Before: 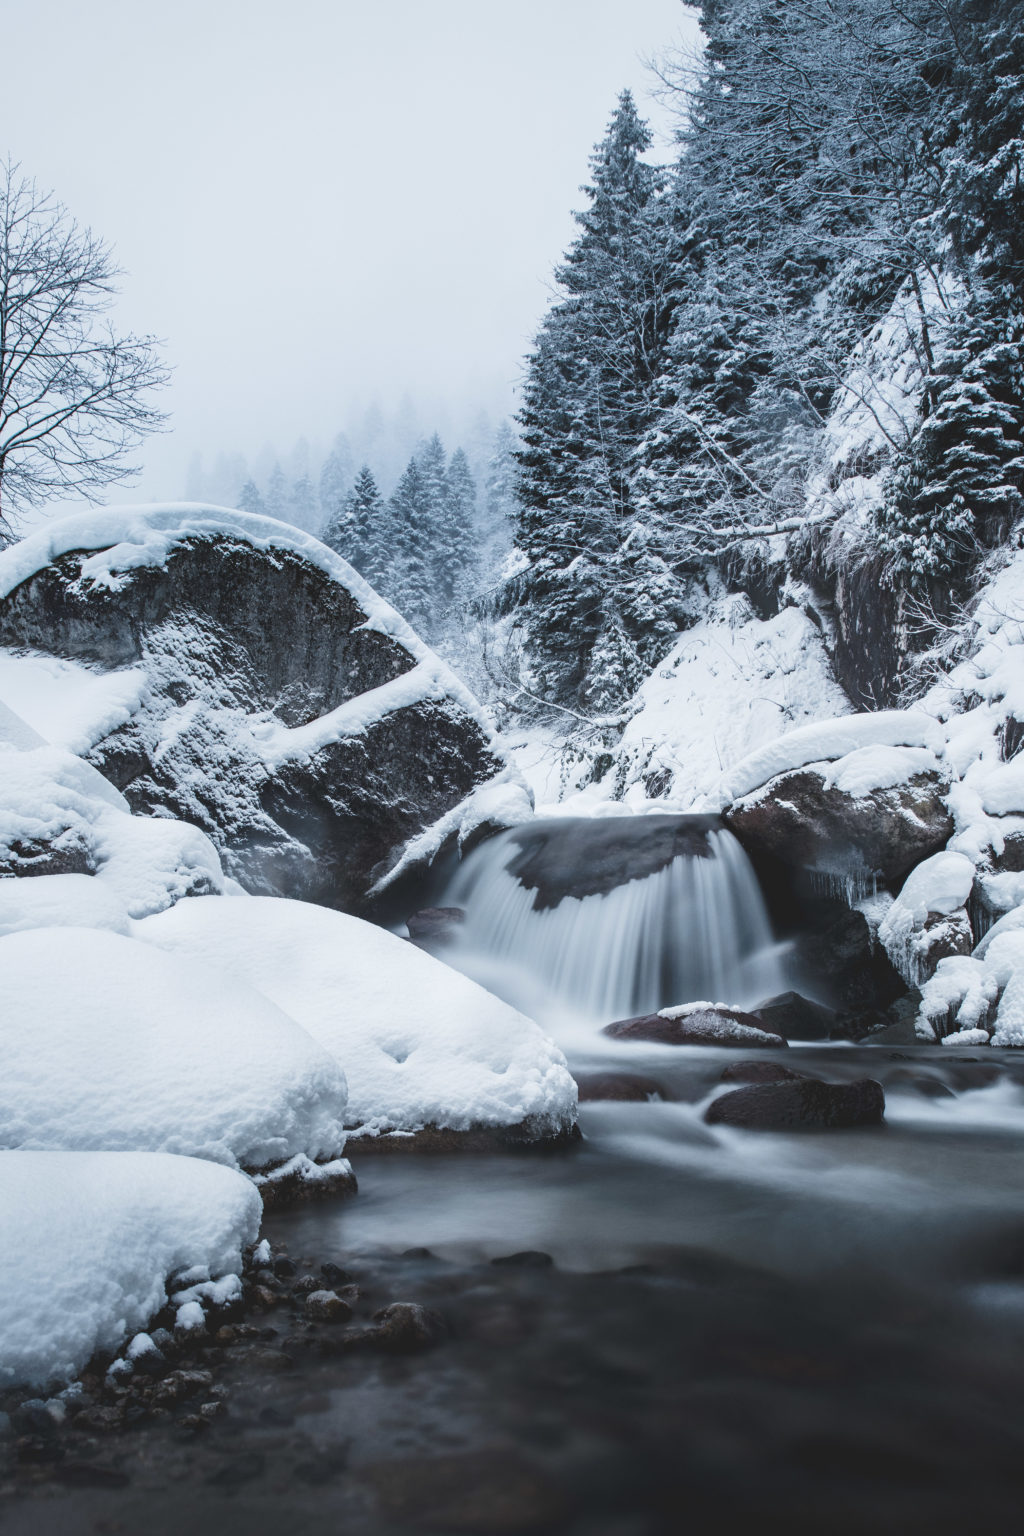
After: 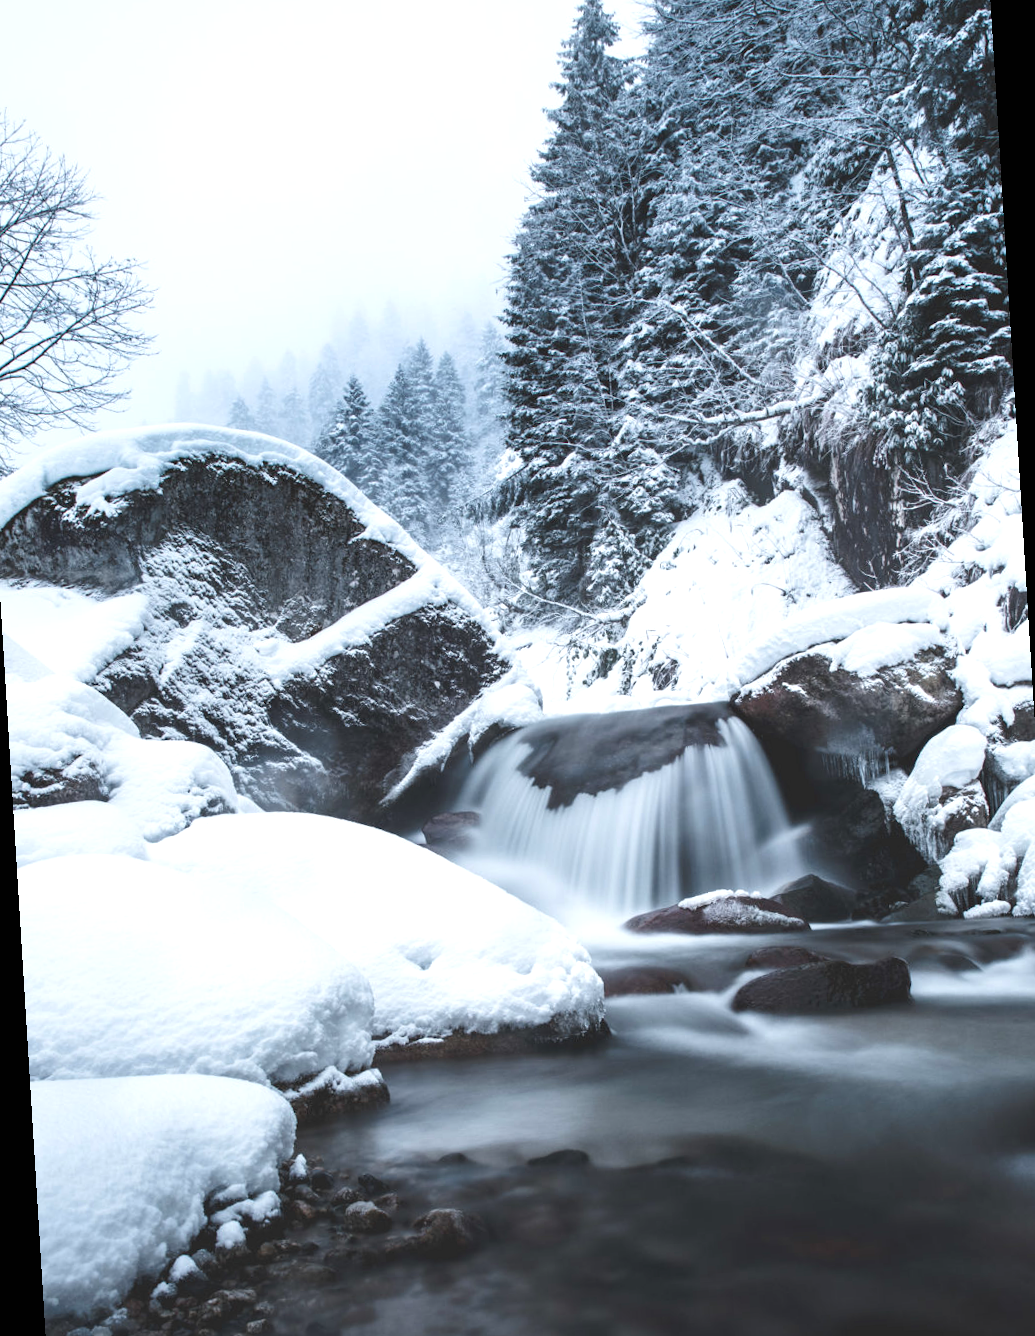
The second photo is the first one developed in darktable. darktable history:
rotate and perspective: rotation -3.52°, crop left 0.036, crop right 0.964, crop top 0.081, crop bottom 0.919
exposure: black level correction 0, exposure 0.5 EV, compensate exposure bias true, compensate highlight preservation false
color zones: curves: ch1 [(0, 0.708) (0.088, 0.648) (0.245, 0.187) (0.429, 0.326) (0.571, 0.498) (0.714, 0.5) (0.857, 0.5) (1, 0.708)]
